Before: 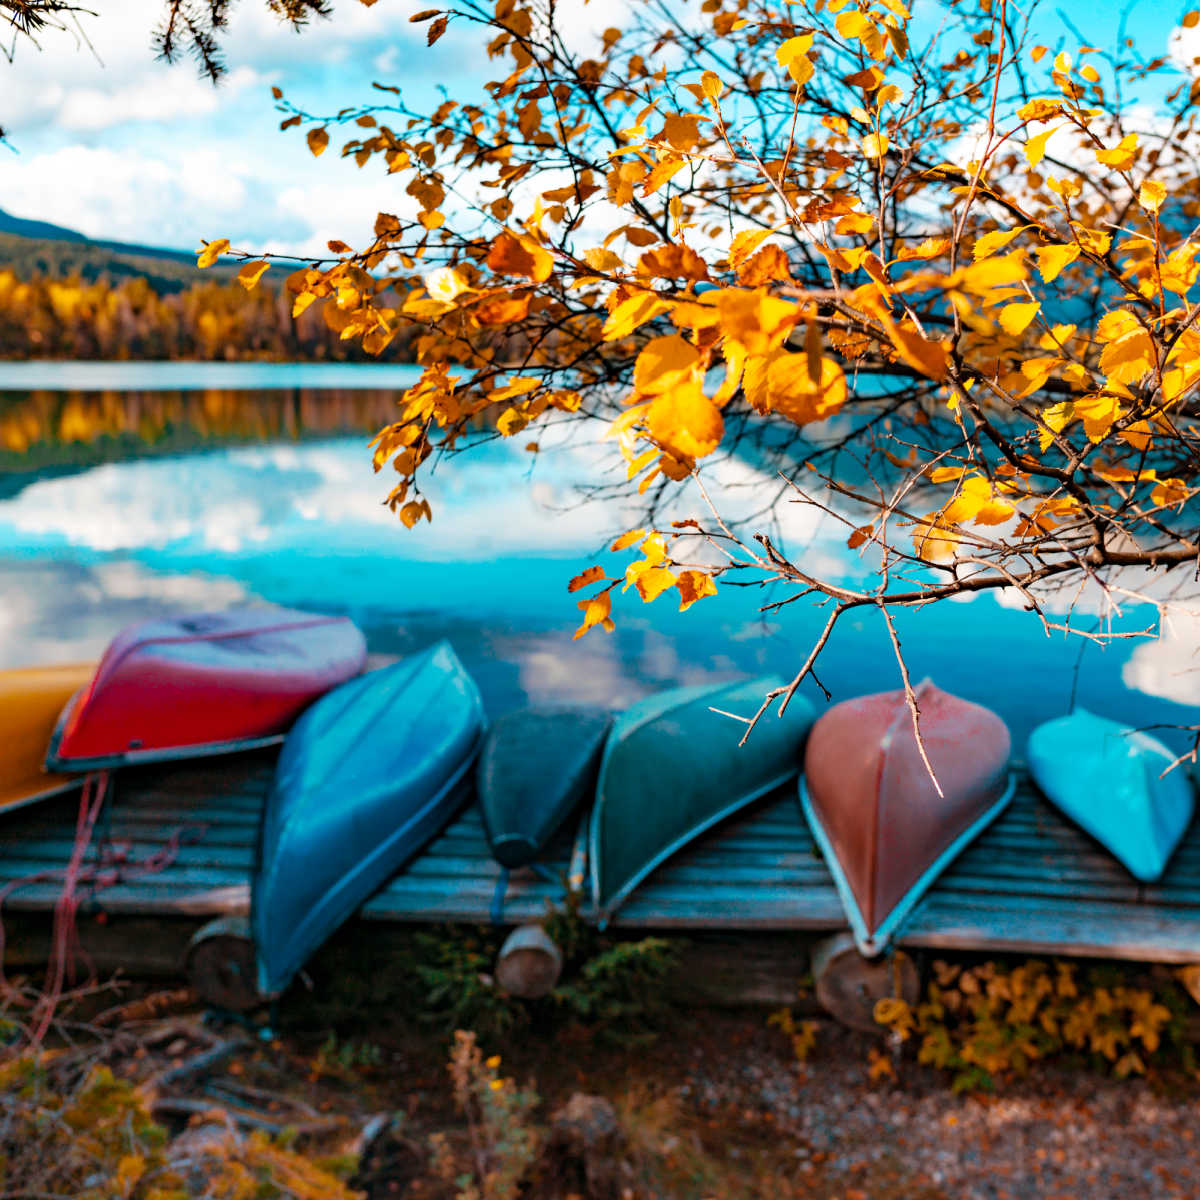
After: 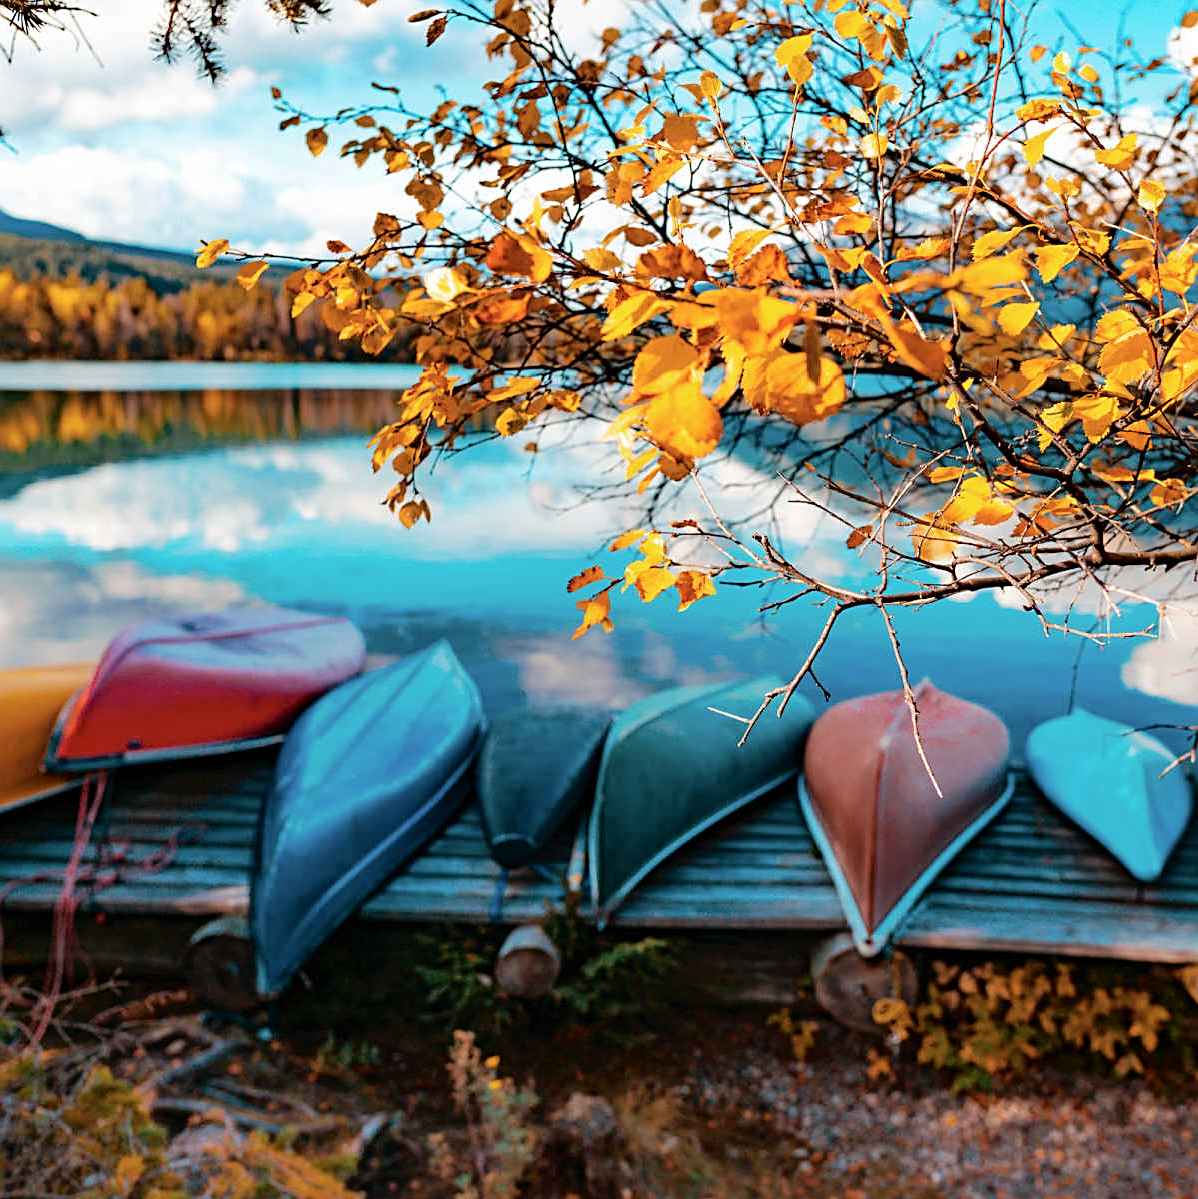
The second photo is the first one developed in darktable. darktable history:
tone curve: curves: ch0 [(0, 0) (0.003, 0.006) (0.011, 0.014) (0.025, 0.024) (0.044, 0.035) (0.069, 0.046) (0.1, 0.074) (0.136, 0.115) (0.177, 0.161) (0.224, 0.226) (0.277, 0.293) (0.335, 0.364) (0.399, 0.441) (0.468, 0.52) (0.543, 0.58) (0.623, 0.657) (0.709, 0.72) (0.801, 0.794) (0.898, 0.883) (1, 1)], color space Lab, independent channels, preserve colors none
sharpen: on, module defaults
contrast brightness saturation: saturation -0.083
crop and rotate: left 0.093%, bottom 0%
